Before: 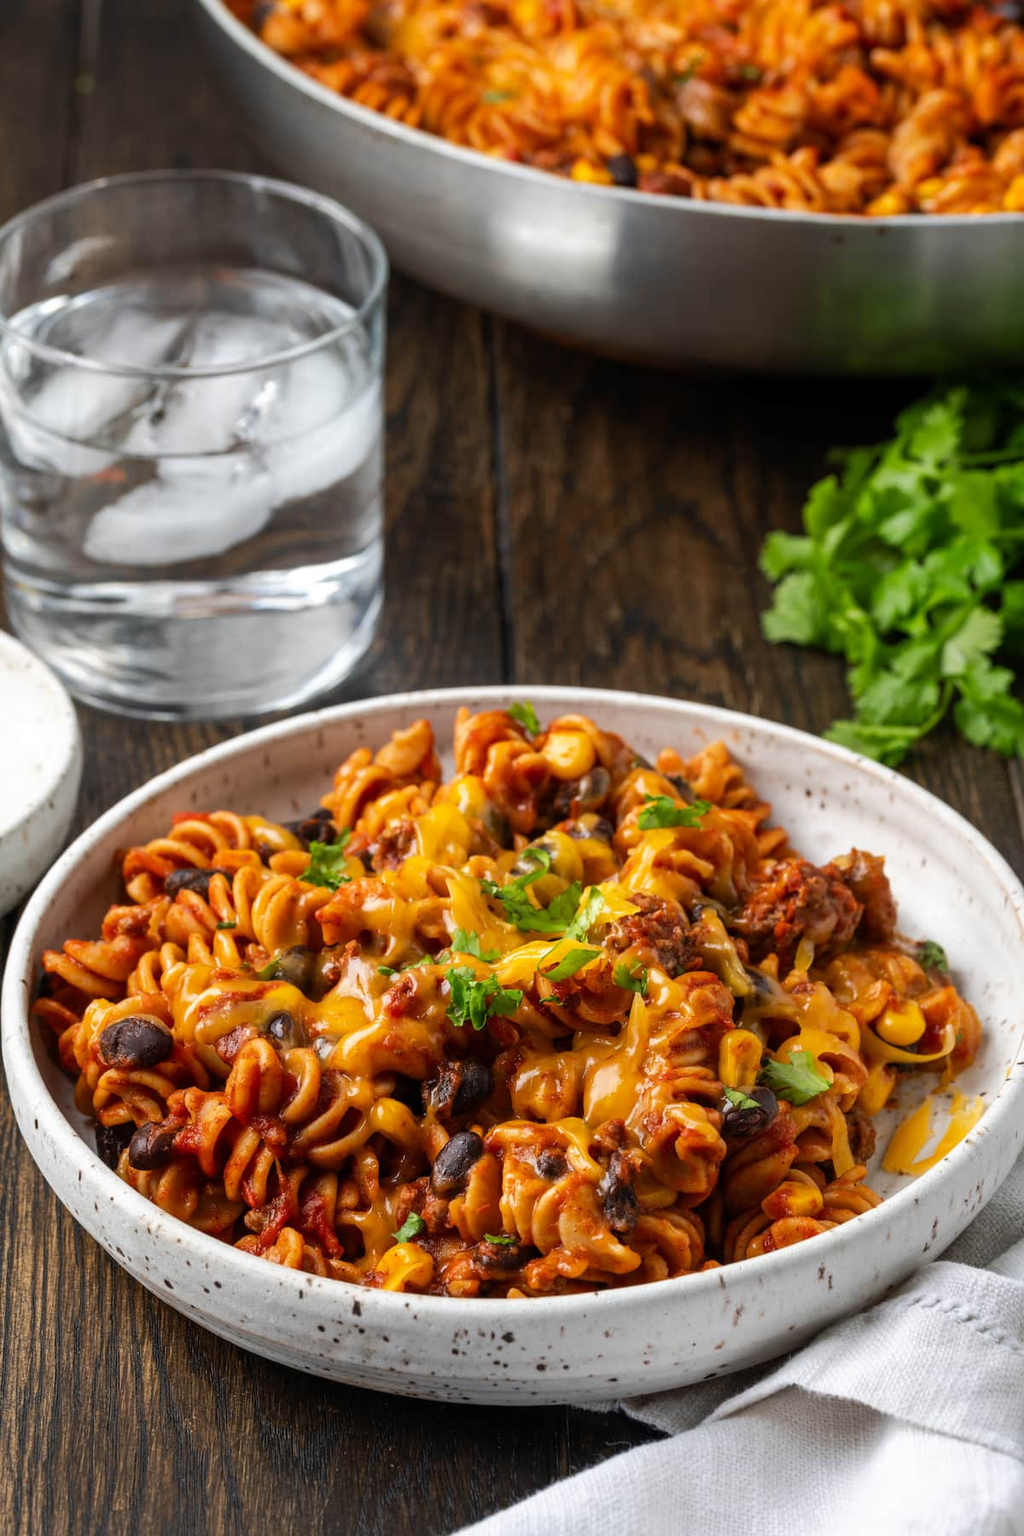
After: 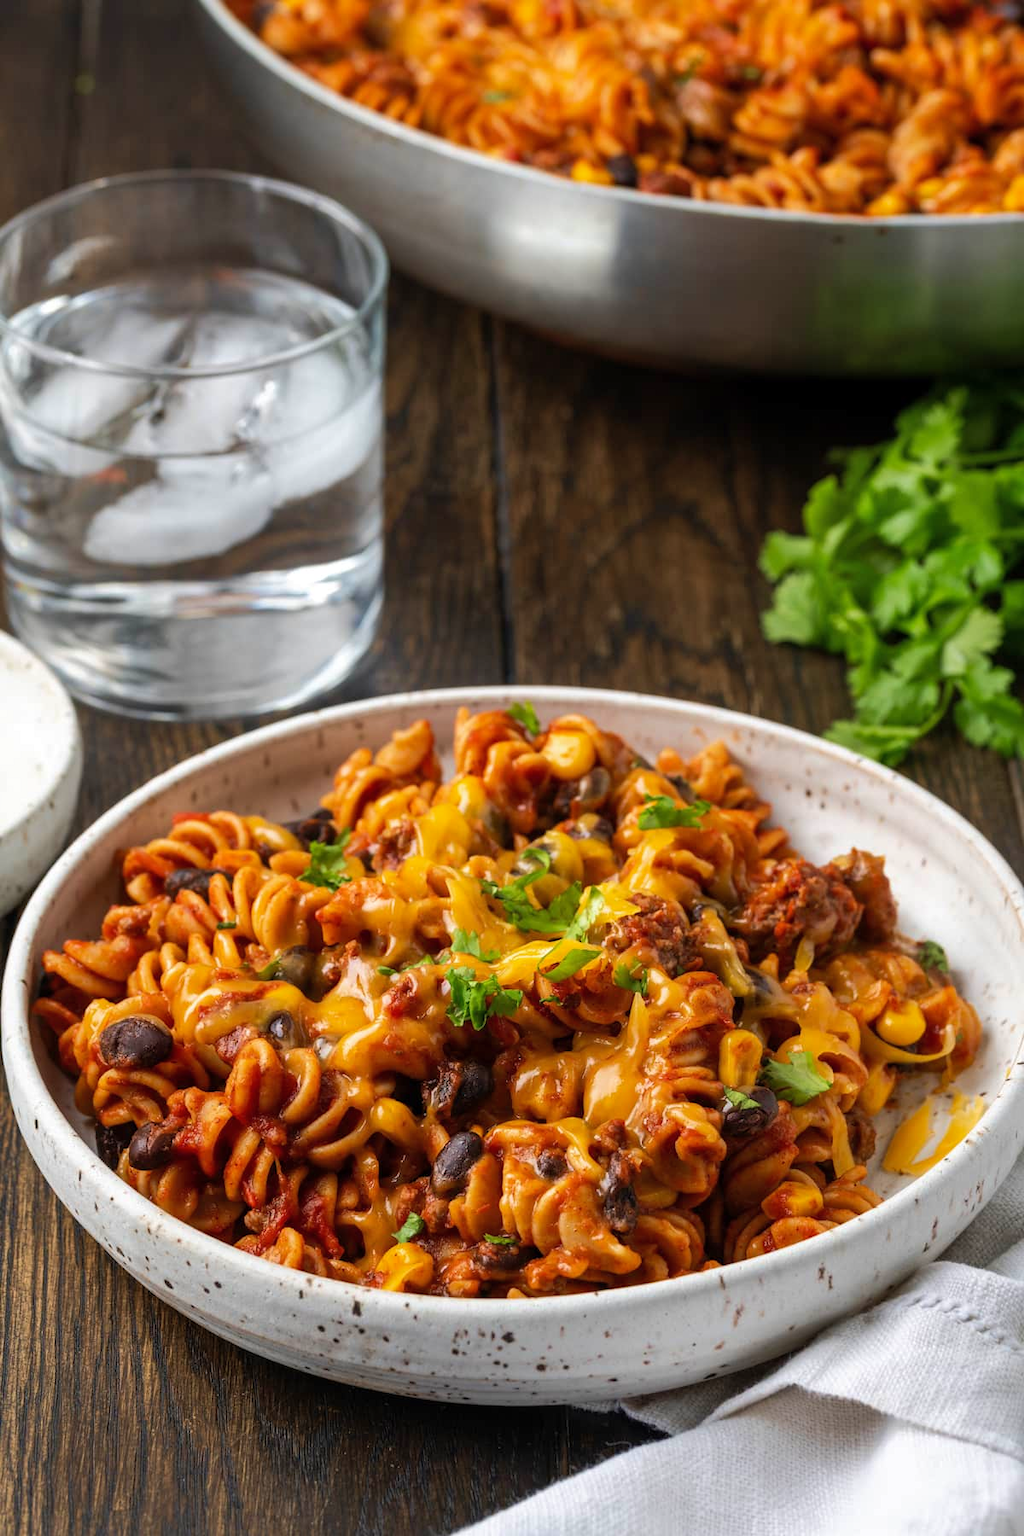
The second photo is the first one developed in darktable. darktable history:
shadows and highlights: shadows 25.92, highlights -25.85
velvia: strength 24.39%
